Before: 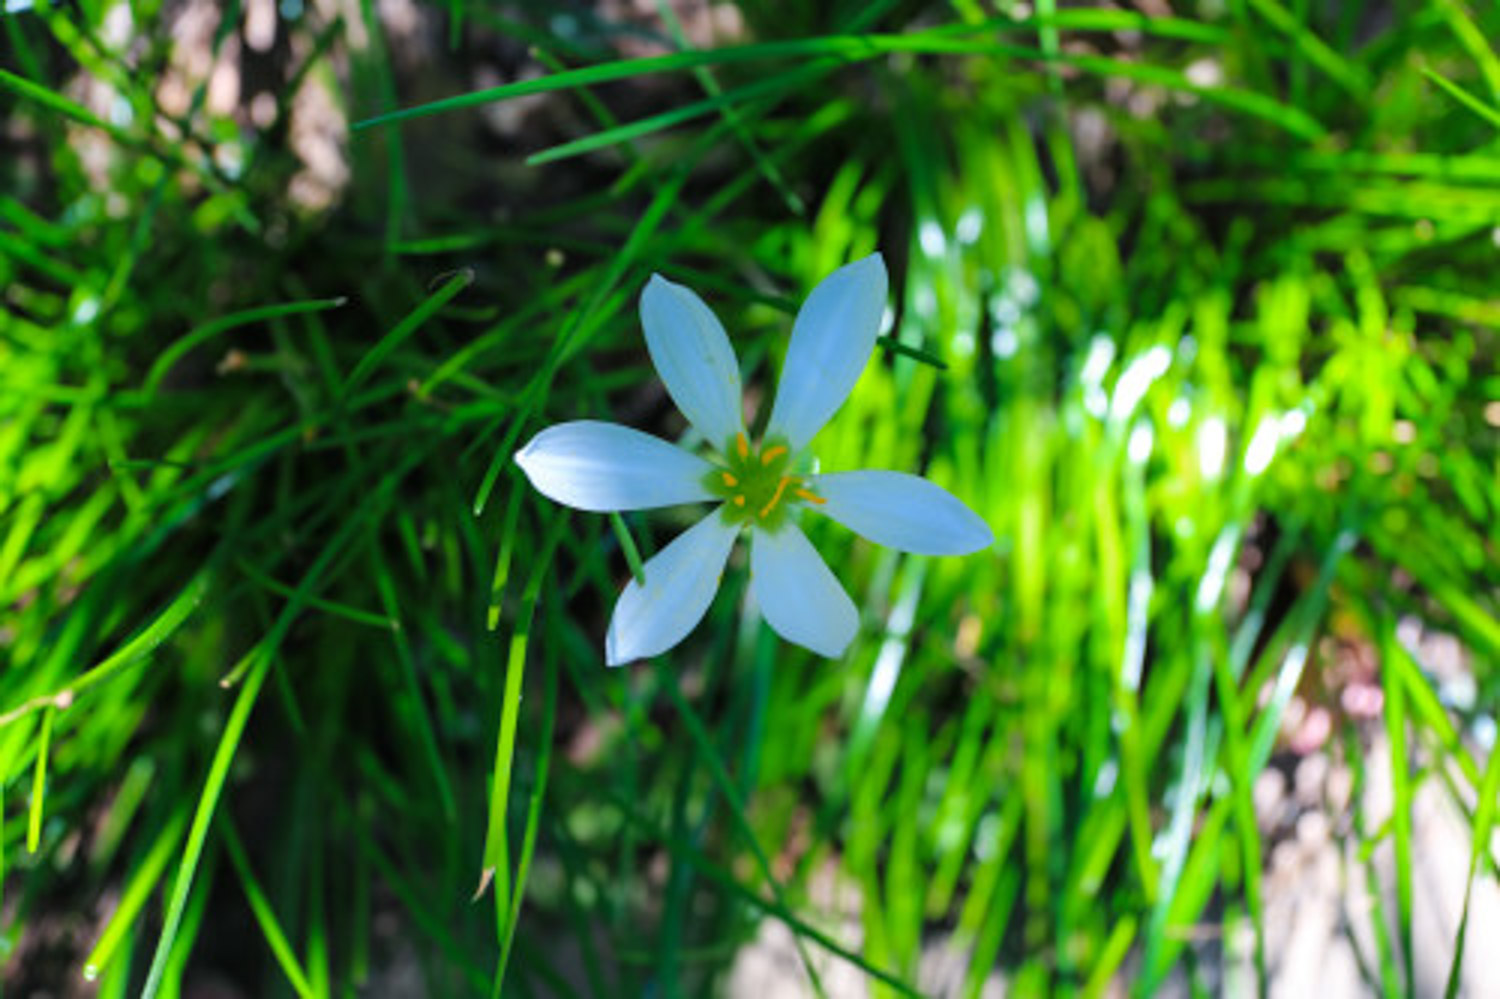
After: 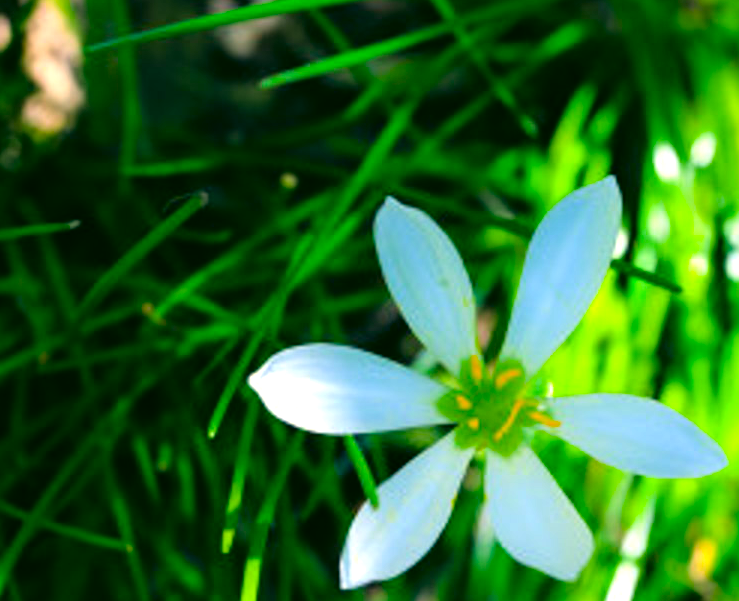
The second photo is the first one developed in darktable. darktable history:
crop: left 17.739%, top 7.75%, right 32.956%, bottom 31.991%
tone equalizer: -8 EV -0.778 EV, -7 EV -0.684 EV, -6 EV -0.63 EV, -5 EV -0.414 EV, -3 EV 0.387 EV, -2 EV 0.6 EV, -1 EV 0.685 EV, +0 EV 0.774 EV
color correction: highlights a* 5.33, highlights b* 23.66, shadows a* -16.03, shadows b* 3.98
color balance rgb: power › hue 61.28°, perceptual saturation grading › global saturation 25.836%, global vibrance 5.315%
